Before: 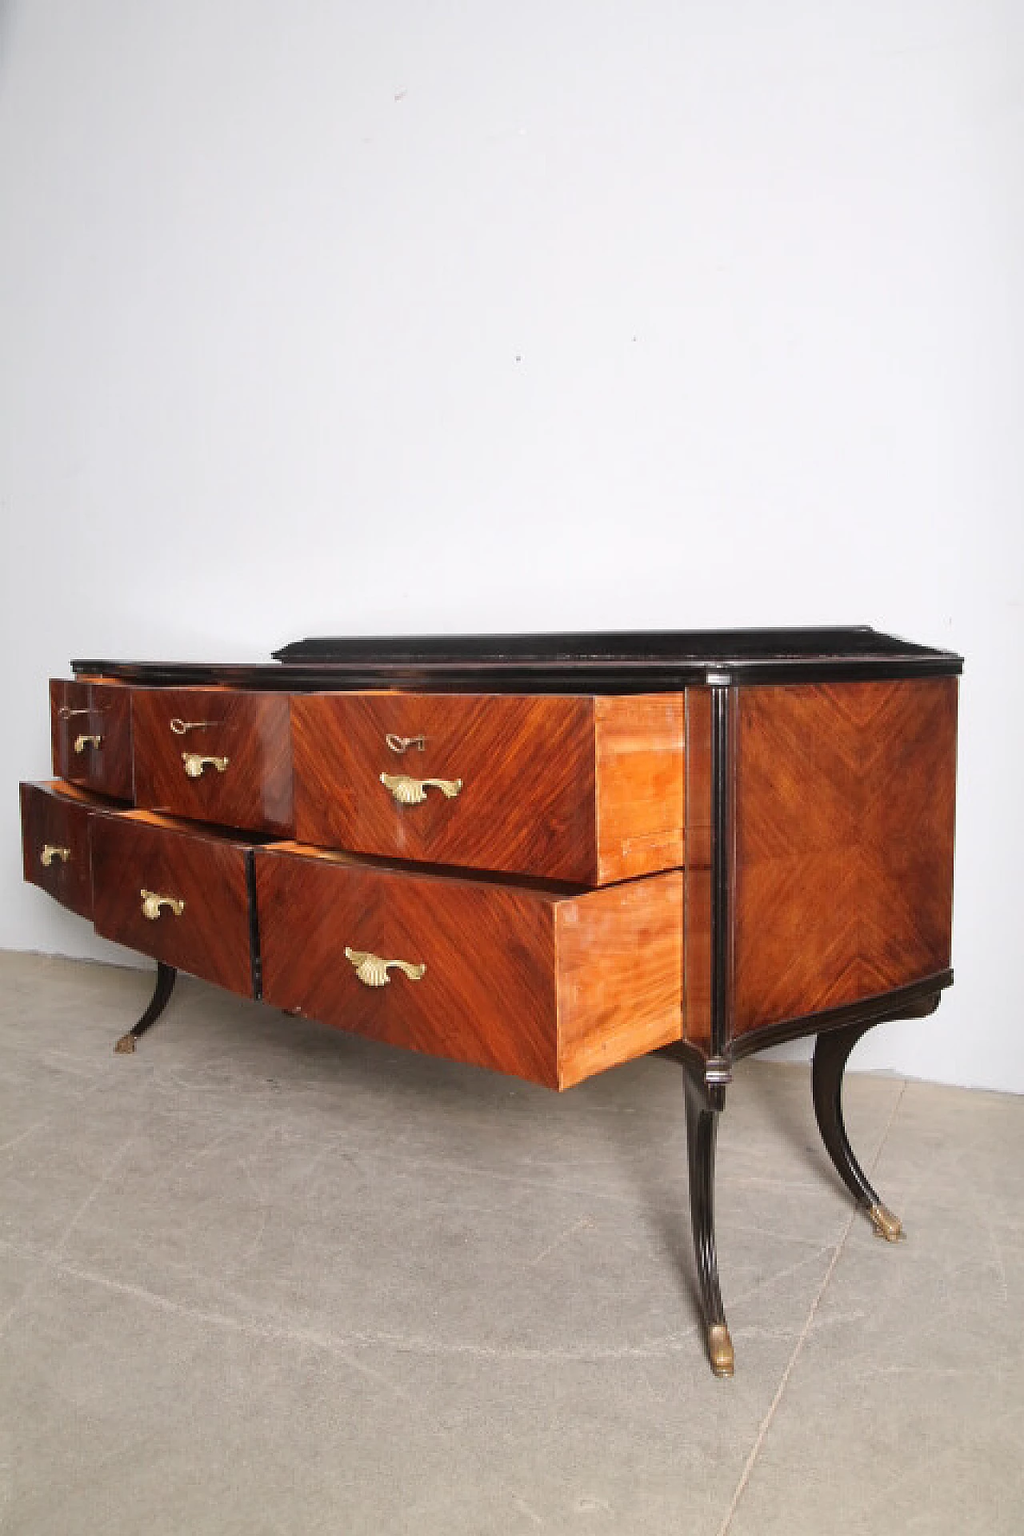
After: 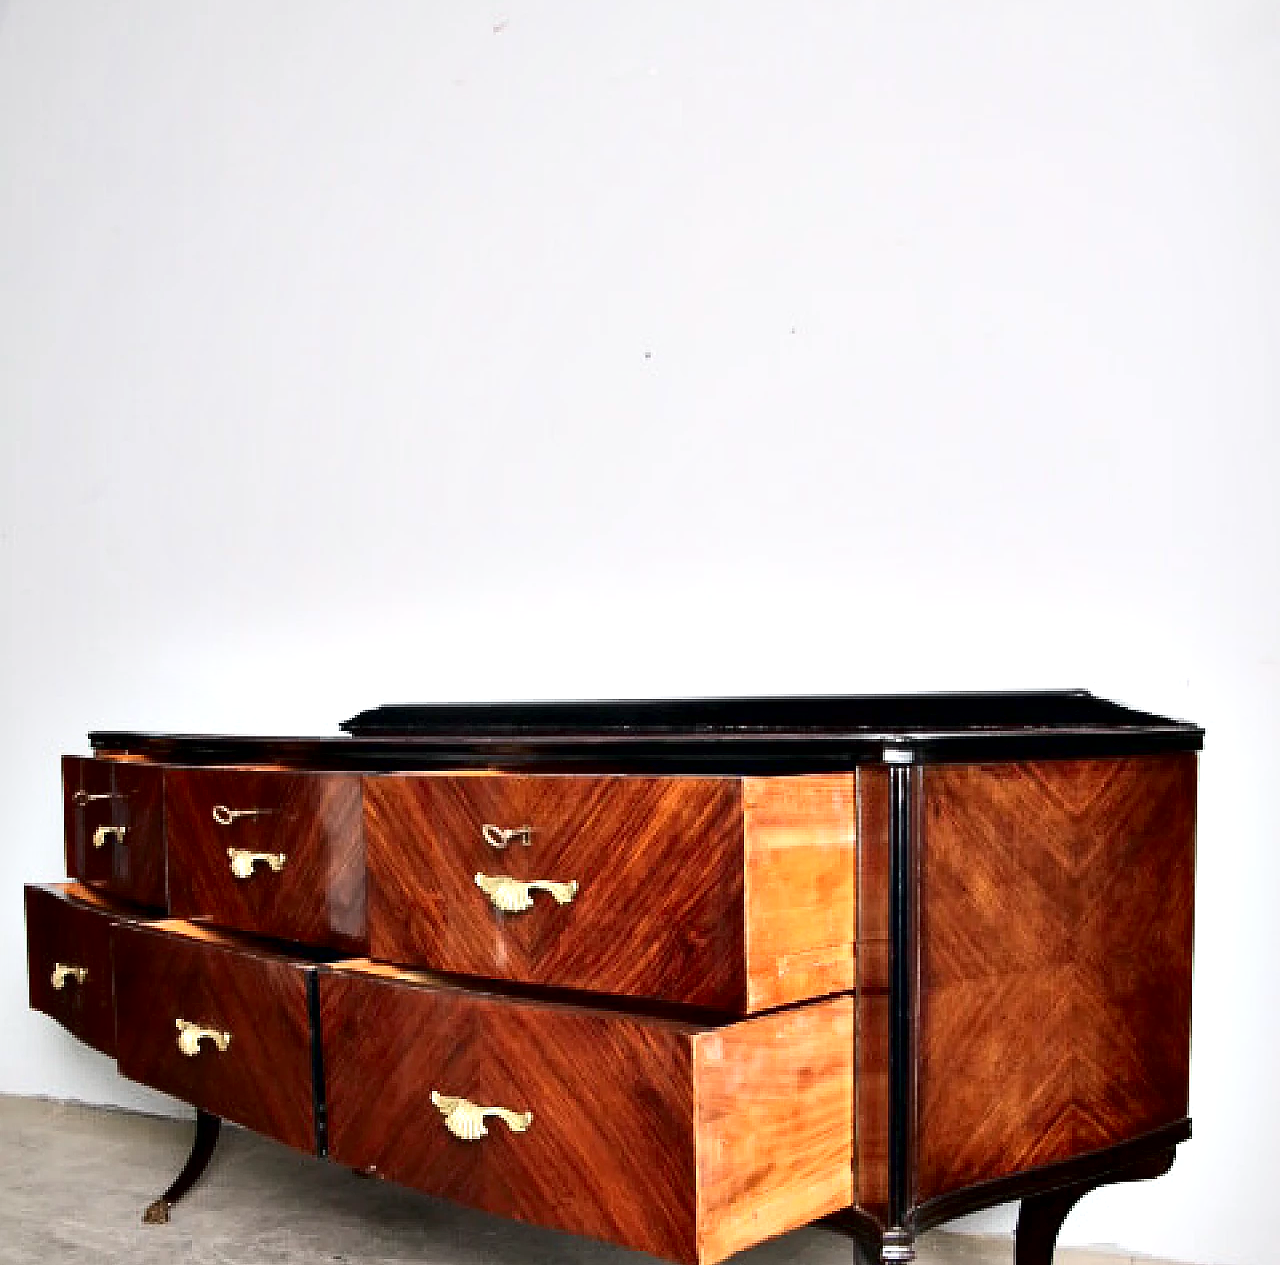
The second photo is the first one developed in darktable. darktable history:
contrast equalizer: y [[0.6 ×6], [0.55 ×6], [0 ×6], [0 ×6], [0 ×6]]
contrast brightness saturation: contrast 0.217
crop and rotate: top 4.873%, bottom 29.211%
exposure: exposure -0.01 EV, compensate highlight preservation false
